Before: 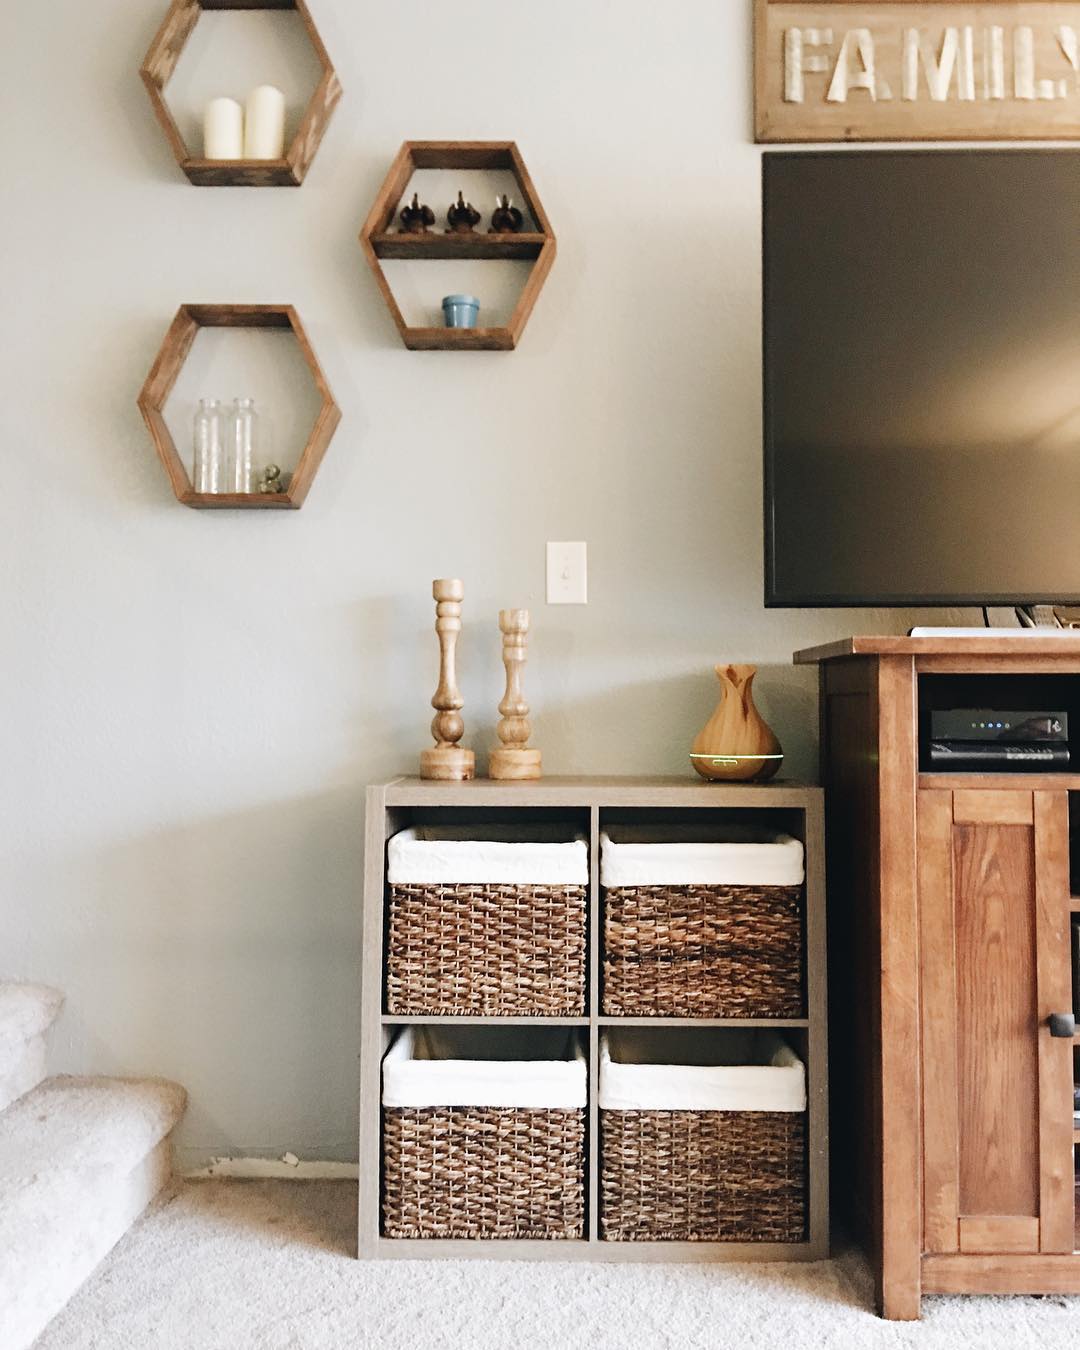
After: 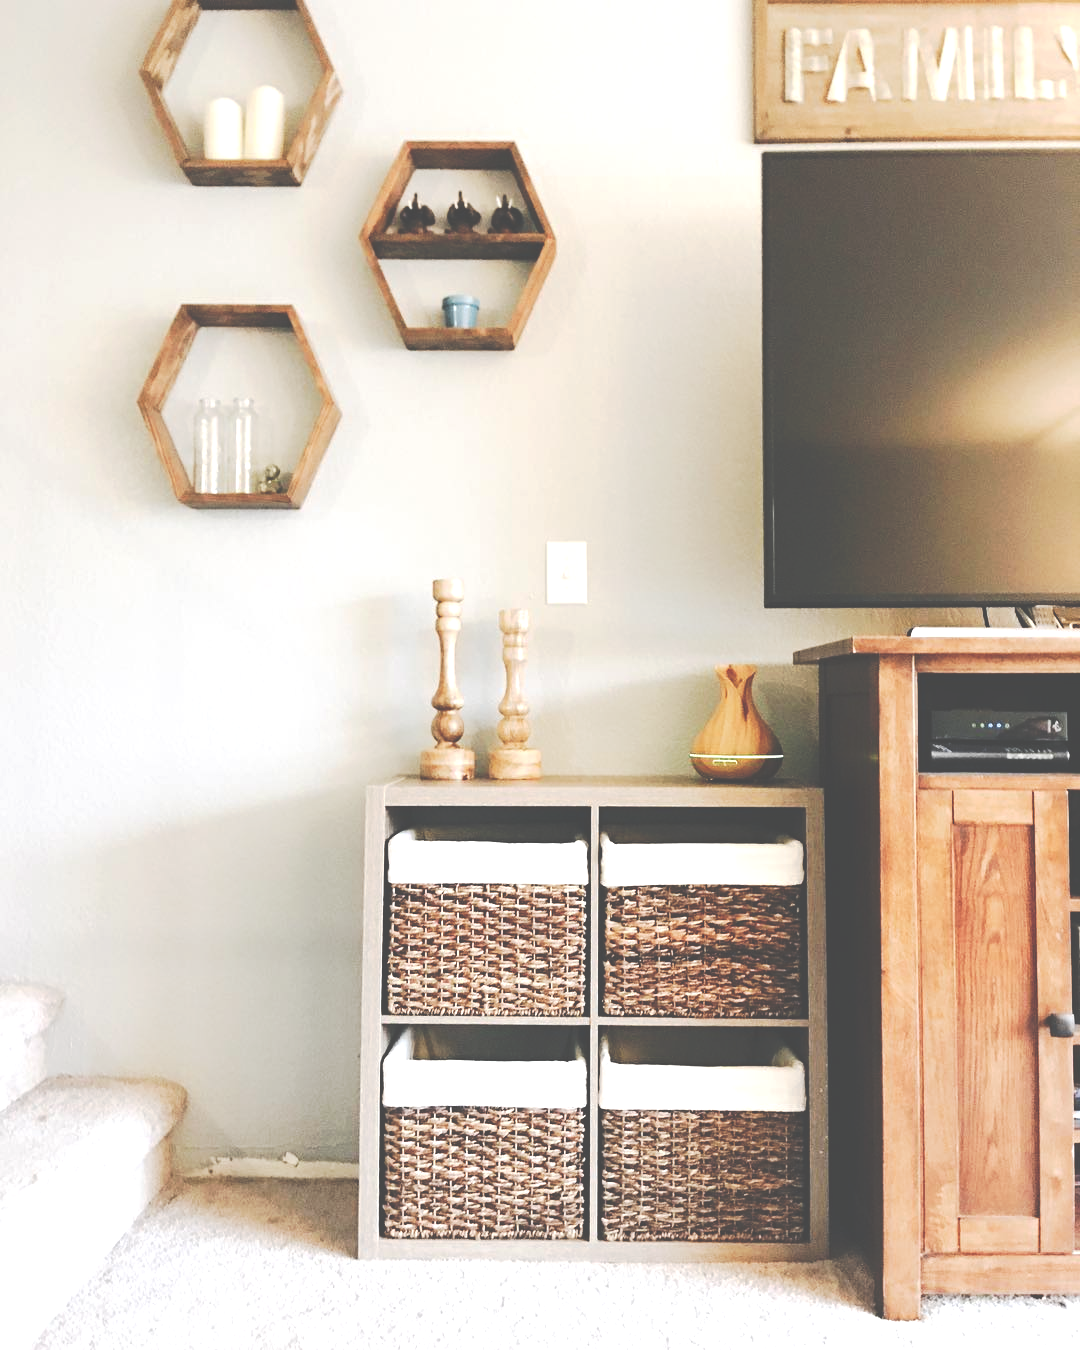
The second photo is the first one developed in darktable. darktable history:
tone curve: curves: ch0 [(0, 0) (0.003, 0.299) (0.011, 0.299) (0.025, 0.299) (0.044, 0.299) (0.069, 0.3) (0.1, 0.306) (0.136, 0.316) (0.177, 0.326) (0.224, 0.338) (0.277, 0.366) (0.335, 0.406) (0.399, 0.462) (0.468, 0.533) (0.543, 0.607) (0.623, 0.7) (0.709, 0.775) (0.801, 0.843) (0.898, 0.903) (1, 1)], preserve colors none
exposure: black level correction 0, exposure 0.5 EV, compensate exposure bias true, compensate highlight preservation false
